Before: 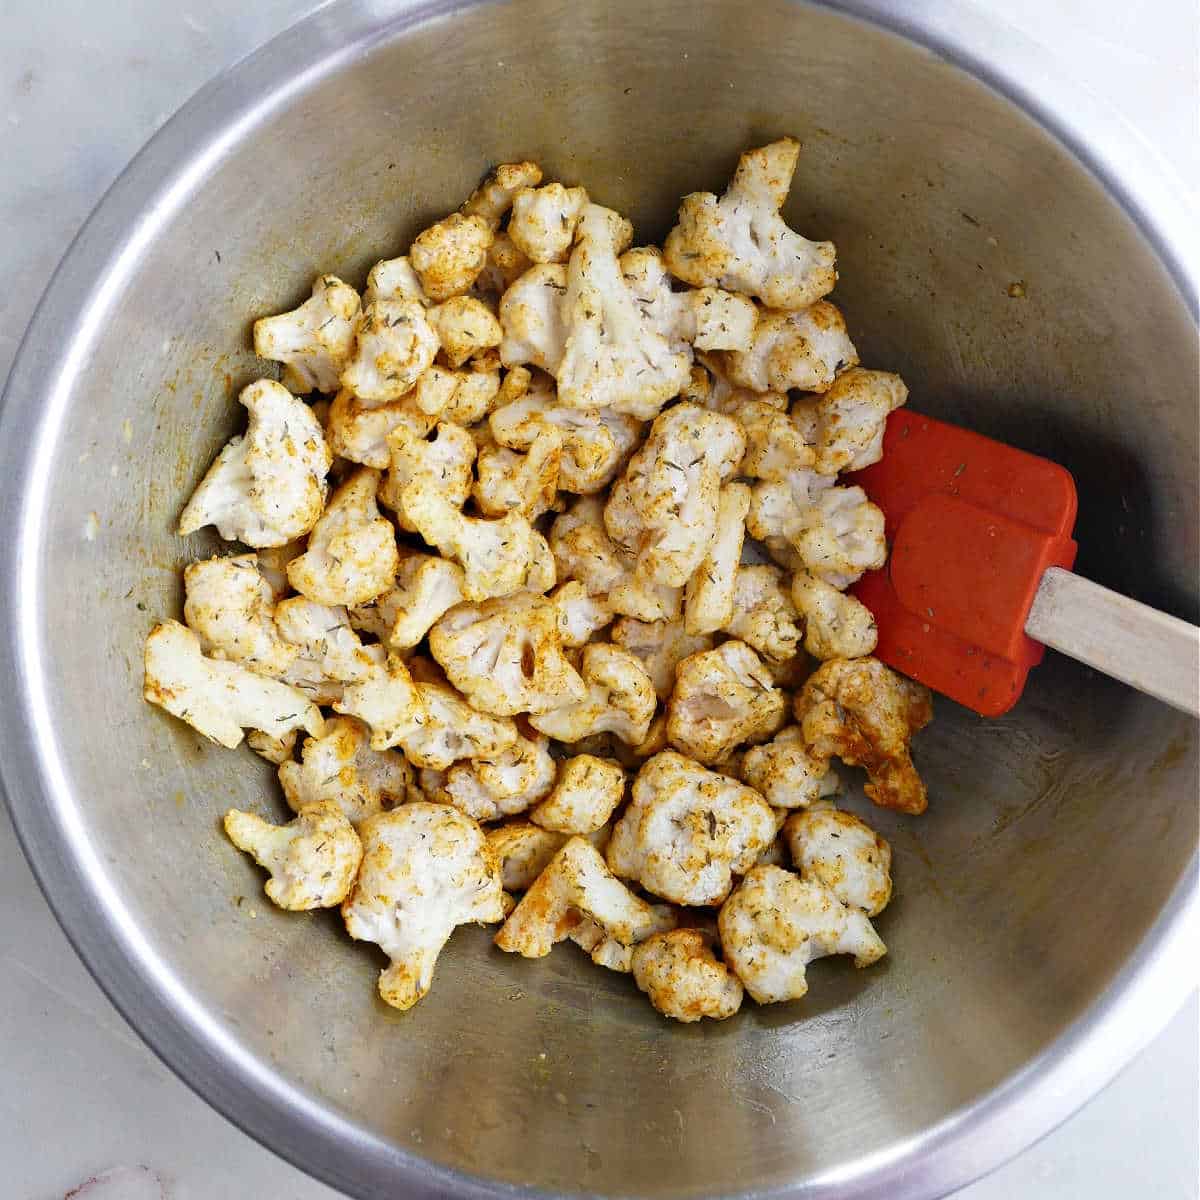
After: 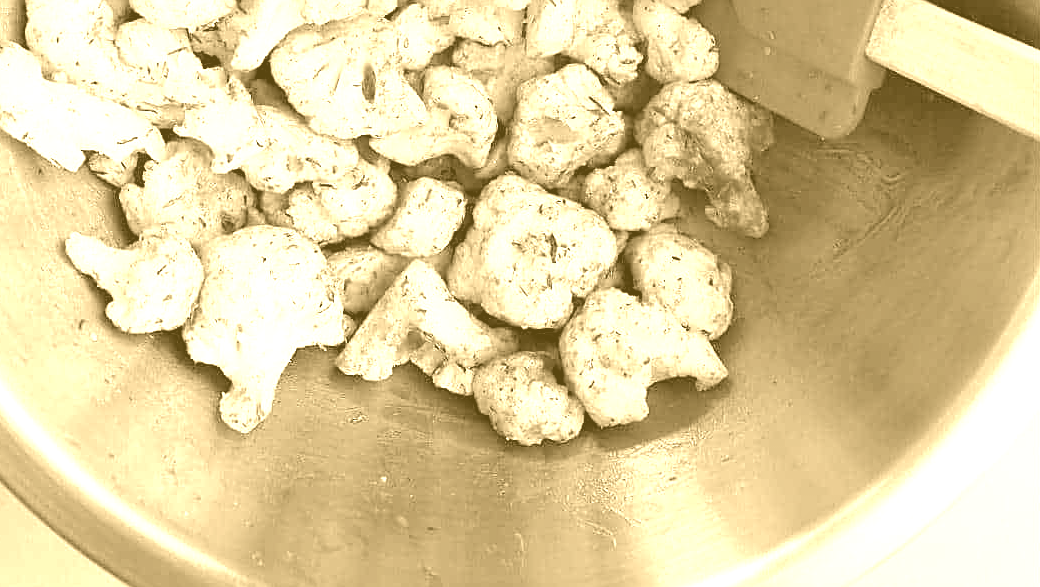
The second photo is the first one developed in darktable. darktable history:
crop and rotate: left 13.306%, top 48.129%, bottom 2.928%
colorize: hue 36°, source mix 100%
tone curve: curves: ch0 [(0.013, 0) (0.061, 0.068) (0.239, 0.256) (0.502, 0.505) (0.683, 0.676) (0.761, 0.773) (0.858, 0.858) (0.987, 0.945)]; ch1 [(0, 0) (0.172, 0.123) (0.304, 0.288) (0.414, 0.44) (0.472, 0.473) (0.502, 0.508) (0.521, 0.528) (0.583, 0.595) (0.654, 0.673) (0.728, 0.761) (1, 1)]; ch2 [(0, 0) (0.411, 0.424) (0.485, 0.476) (0.502, 0.502) (0.553, 0.557) (0.57, 0.576) (1, 1)], color space Lab, independent channels, preserve colors none
sharpen: on, module defaults
